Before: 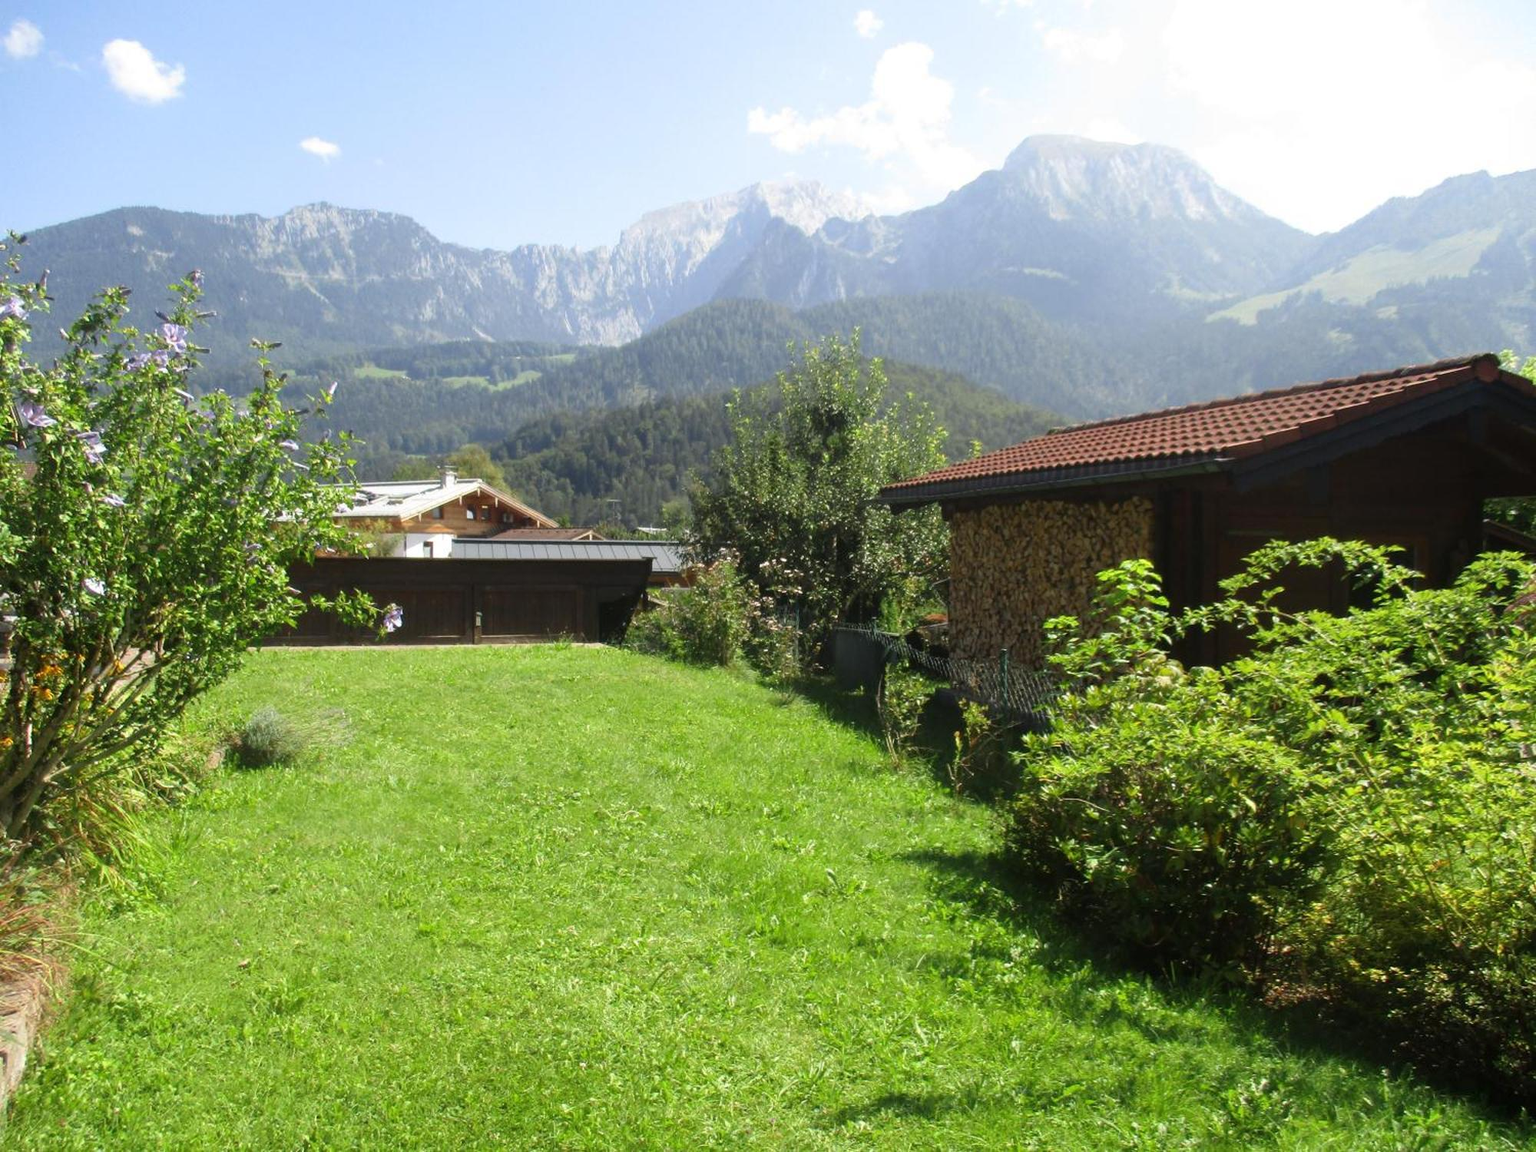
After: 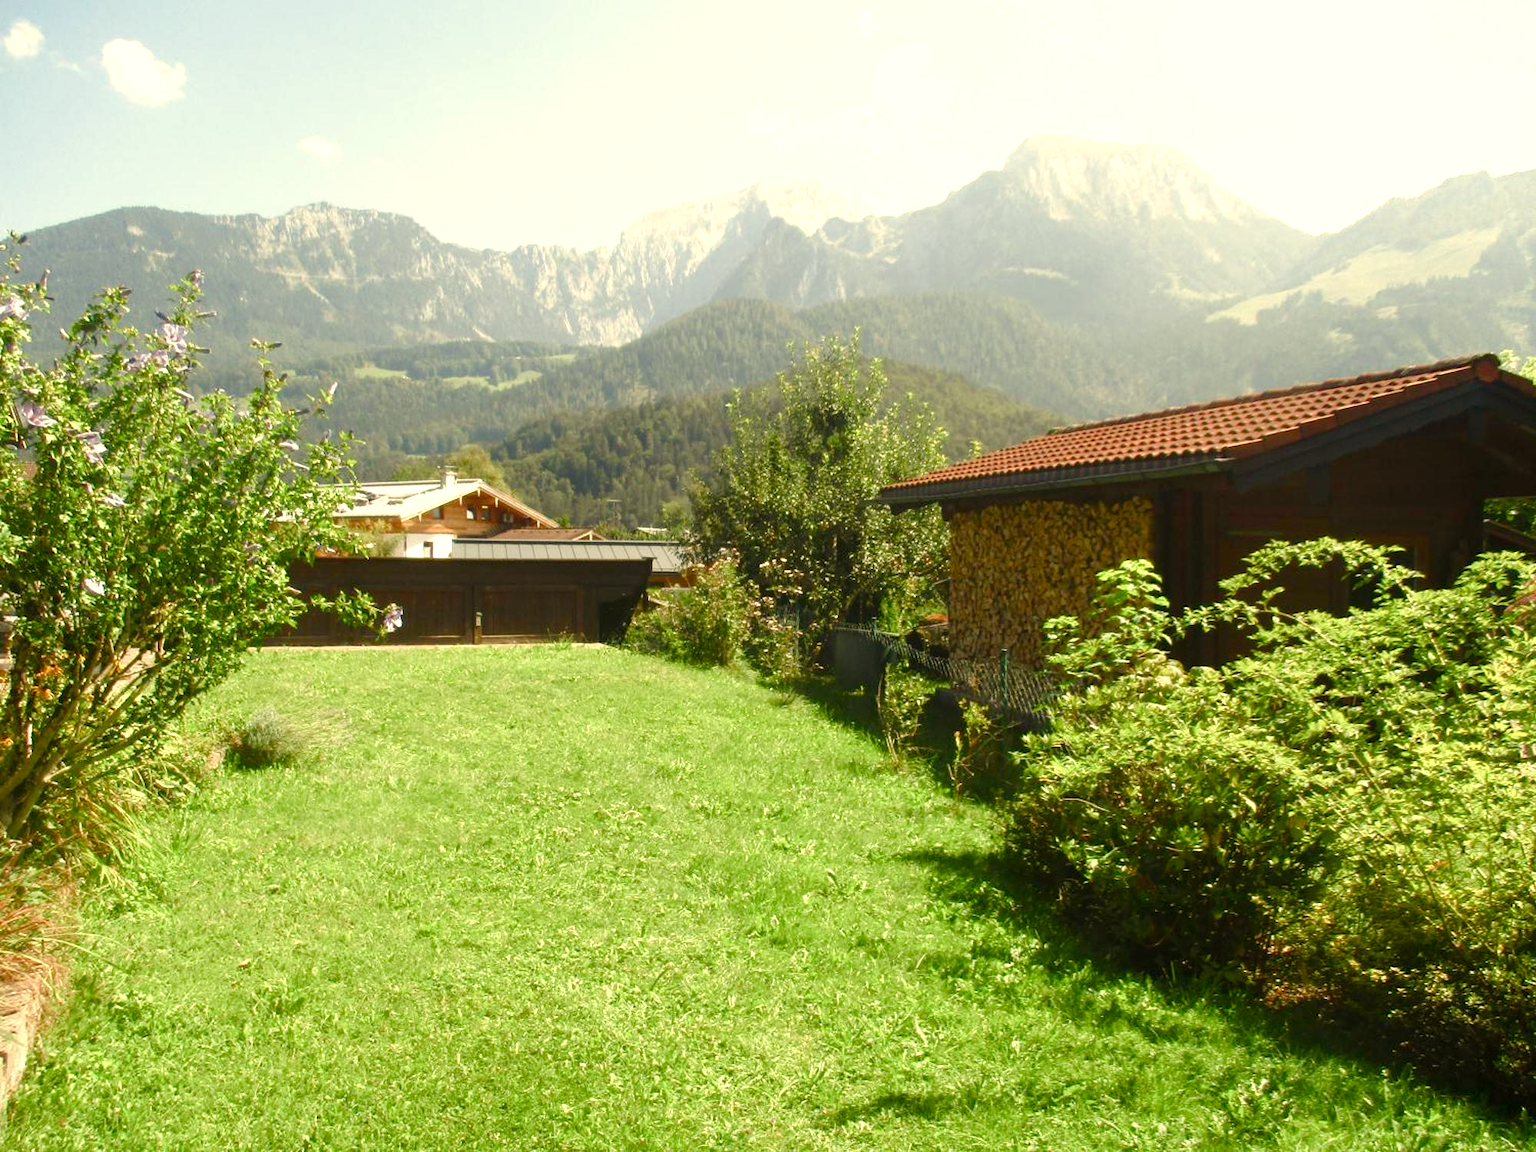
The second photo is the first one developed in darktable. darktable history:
color balance rgb: perceptual saturation grading › global saturation 20%, perceptual saturation grading › highlights -50%, perceptual saturation grading › shadows 30%, perceptual brilliance grading › global brilliance 10%, perceptual brilliance grading › shadows 15%
white balance: red 1.08, blue 0.791
